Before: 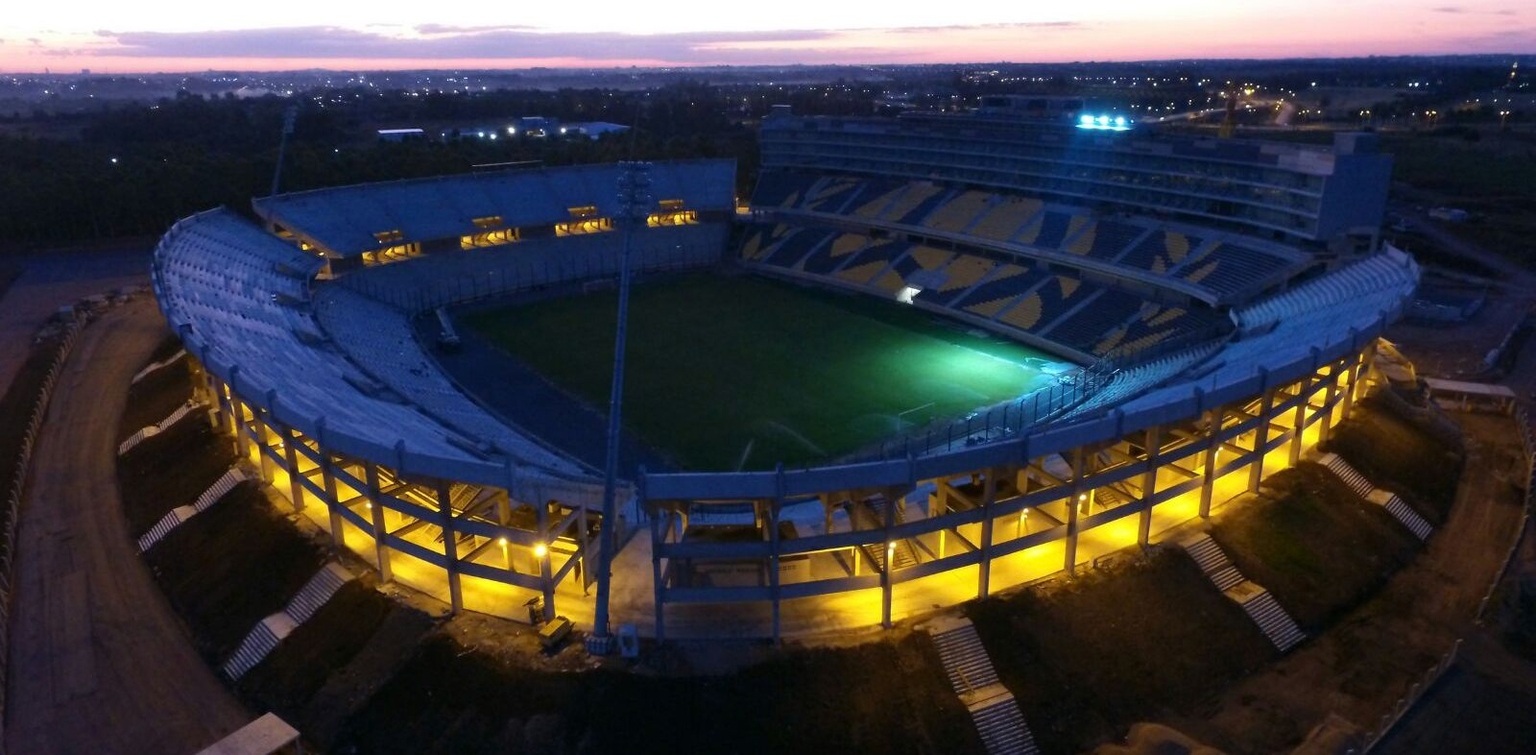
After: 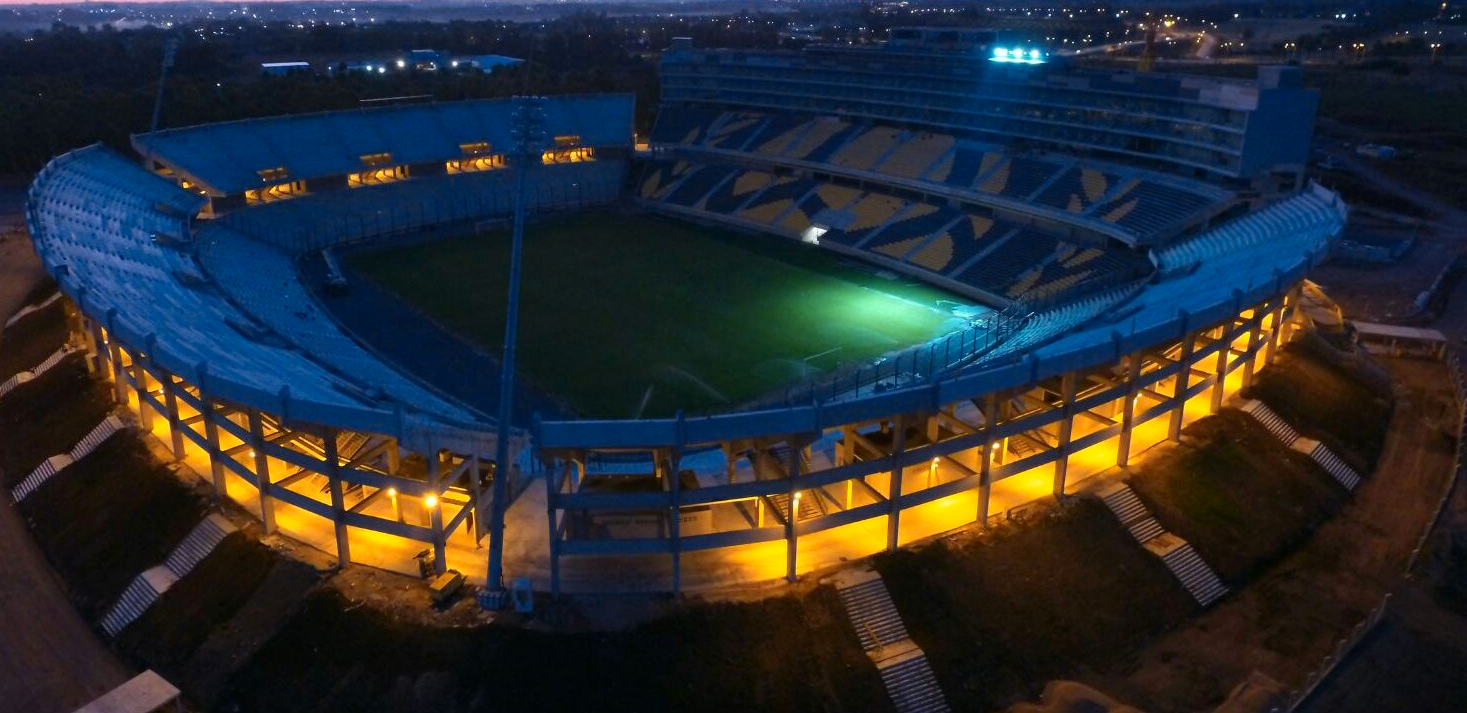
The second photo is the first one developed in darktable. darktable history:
color zones: curves: ch1 [(0.239, 0.552) (0.75, 0.5)]; ch2 [(0.25, 0.462) (0.749, 0.457)], mix 25.94%
crop and rotate: left 8.262%, top 9.226%
